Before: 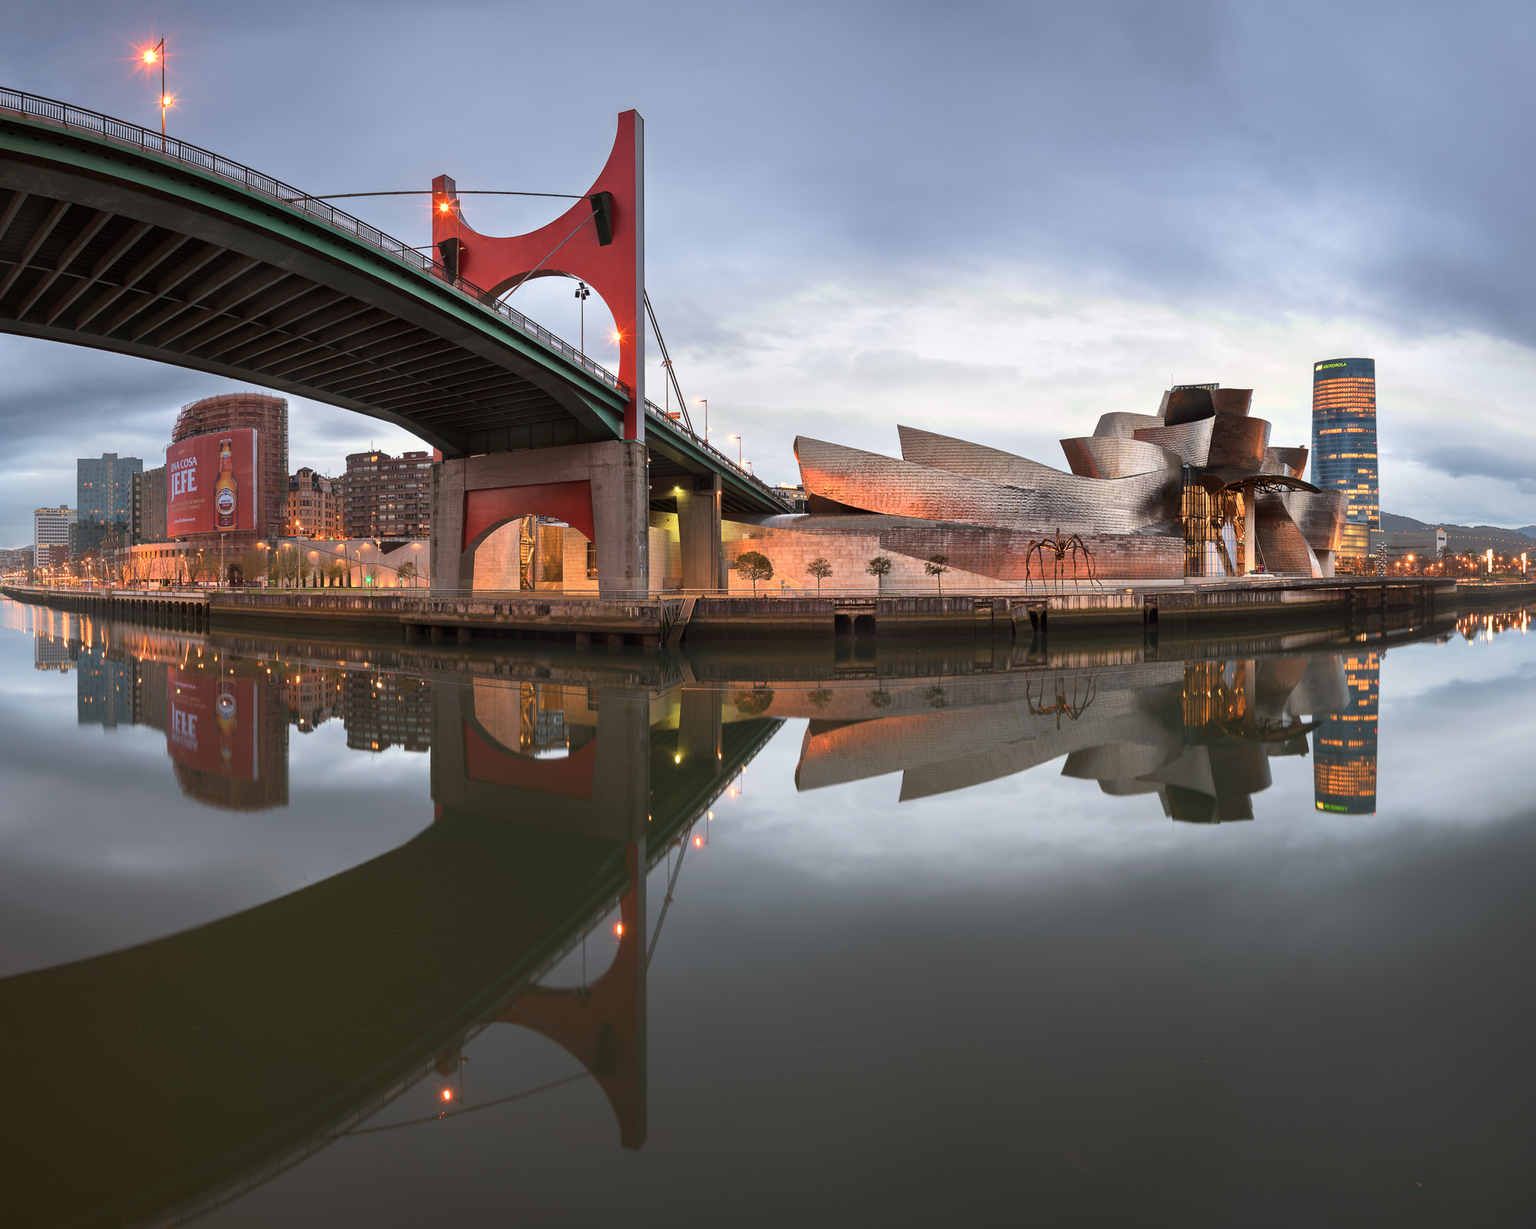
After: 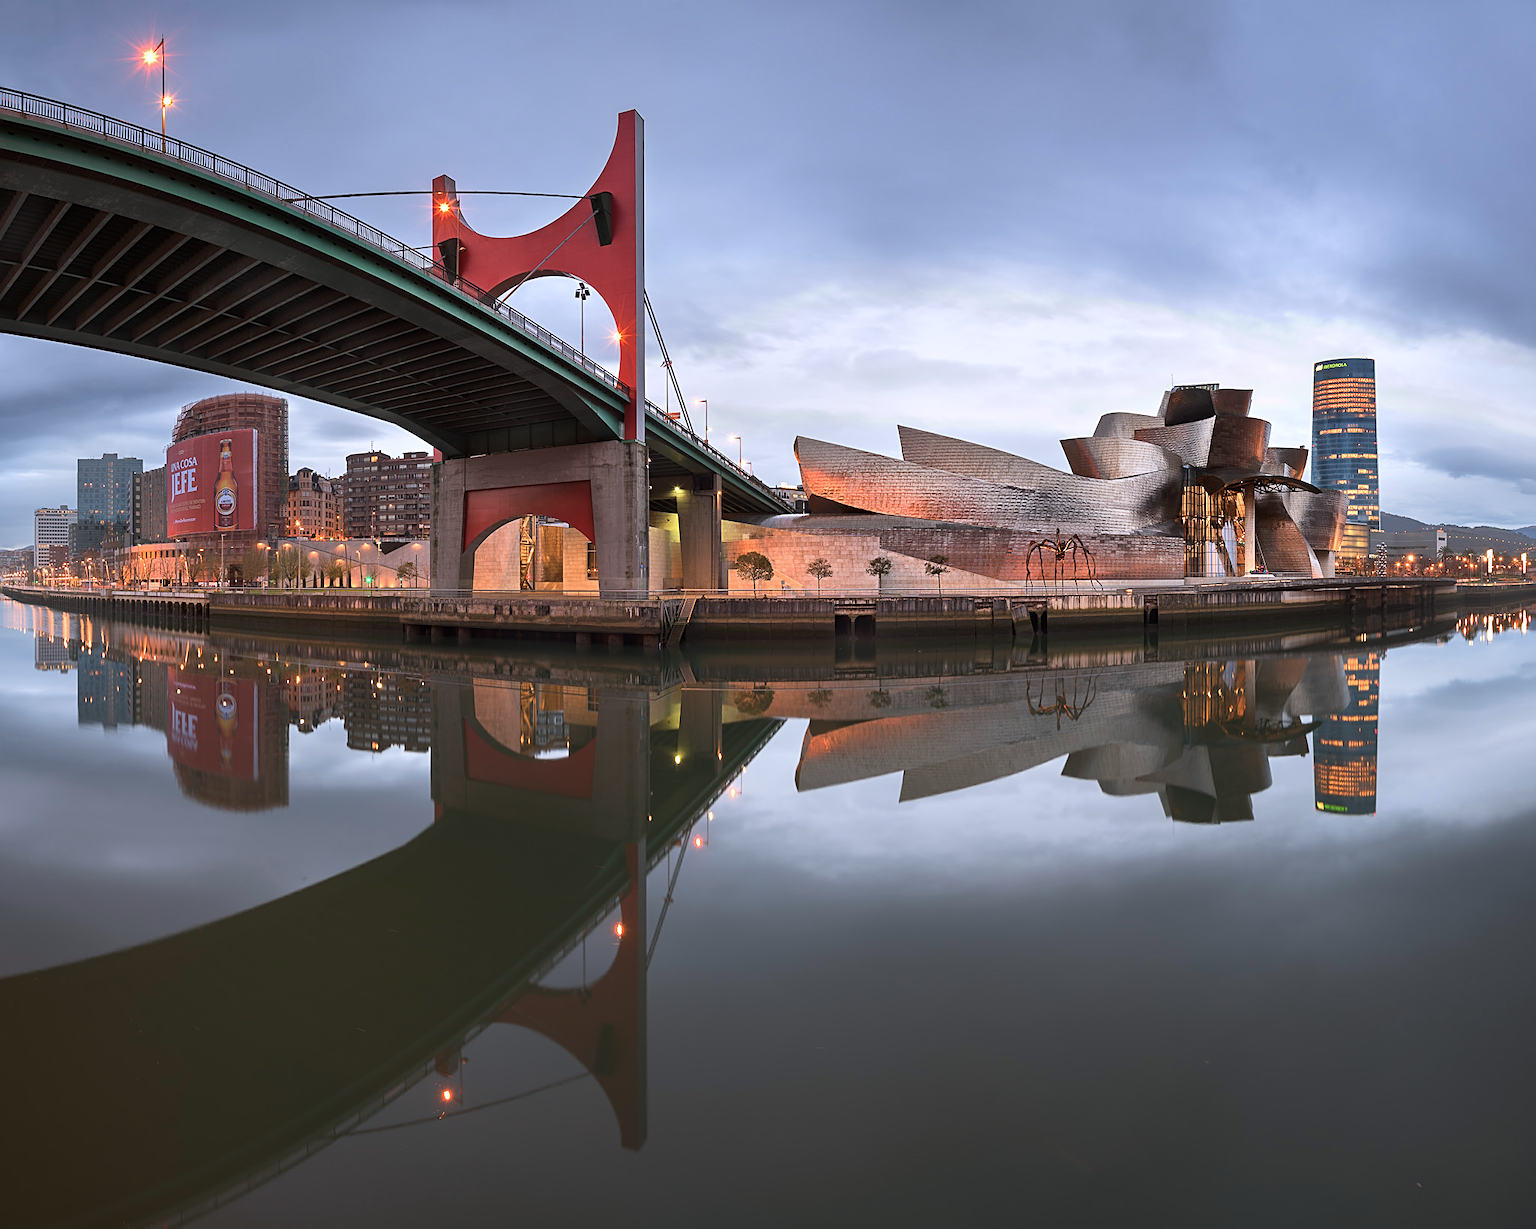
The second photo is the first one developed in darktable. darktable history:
color calibration: illuminant as shot in camera, x 0.358, y 0.373, temperature 4628.91 K
sharpen: amount 0.493
